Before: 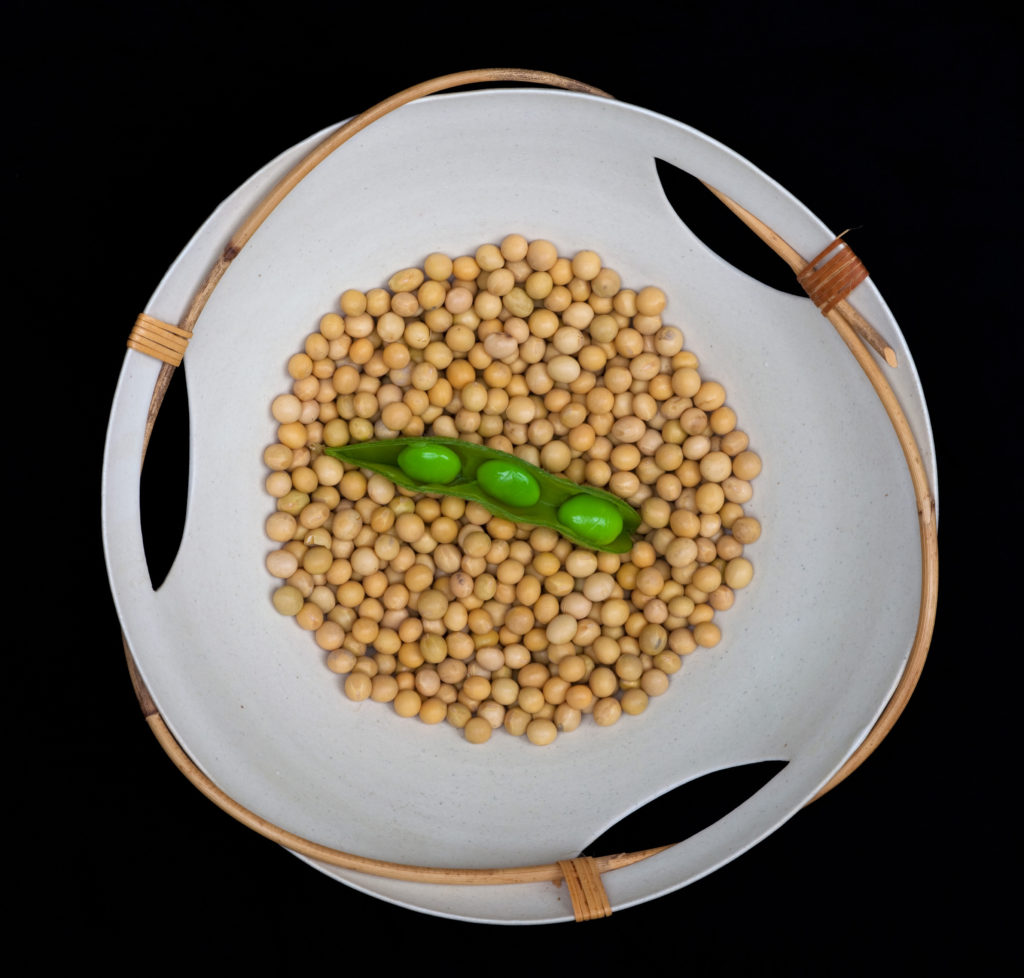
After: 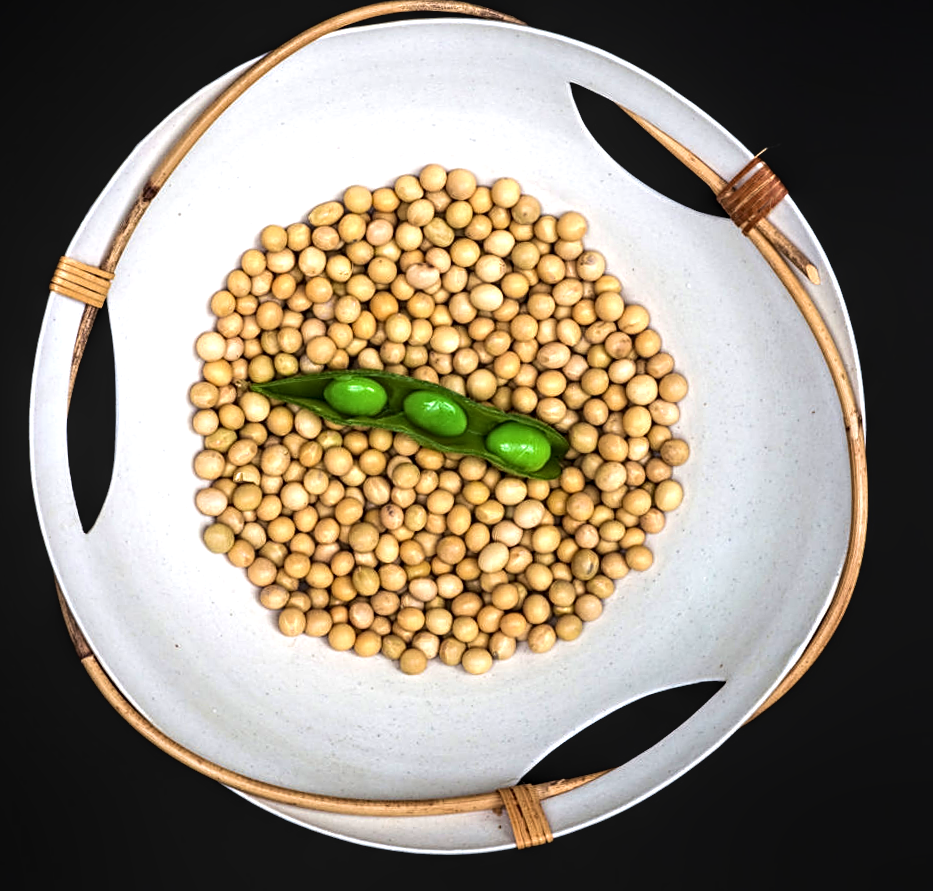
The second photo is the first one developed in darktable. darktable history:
crop and rotate: angle 1.96°, left 5.673%, top 5.673%
tone equalizer: -8 EV -1.08 EV, -7 EV -1.01 EV, -6 EV -0.867 EV, -5 EV -0.578 EV, -3 EV 0.578 EV, -2 EV 0.867 EV, -1 EV 1.01 EV, +0 EV 1.08 EV, edges refinement/feathering 500, mask exposure compensation -1.57 EV, preserve details no
sharpen: on, module defaults
local contrast: on, module defaults
velvia: strength 27%
contrast brightness saturation: saturation -0.05
